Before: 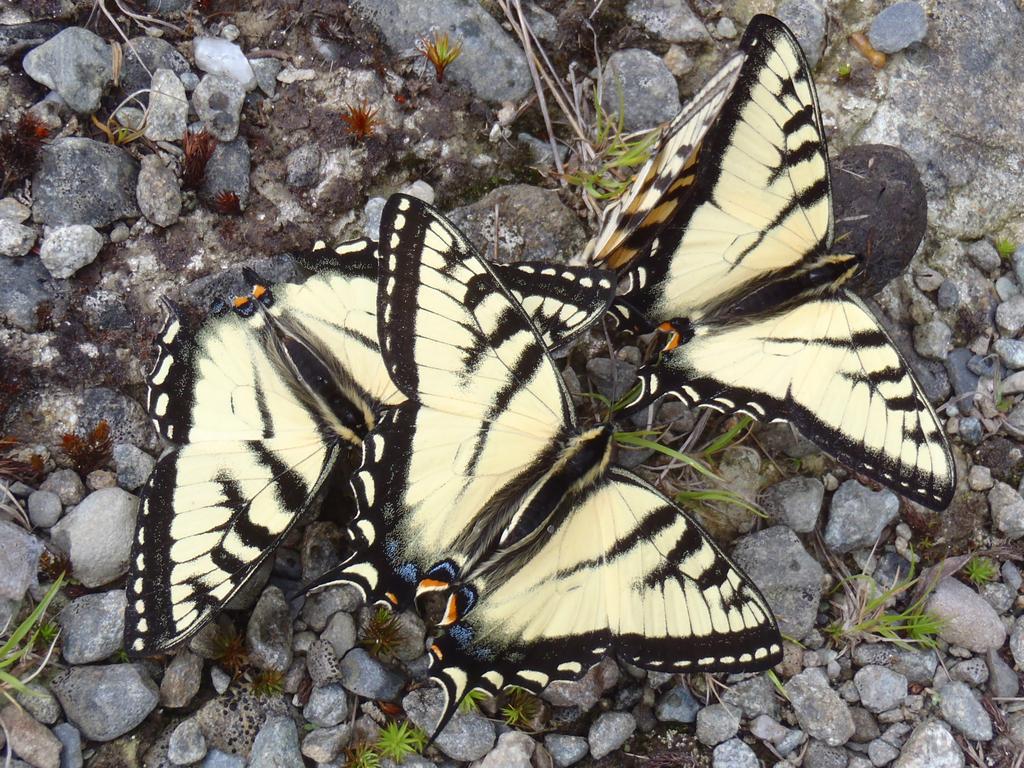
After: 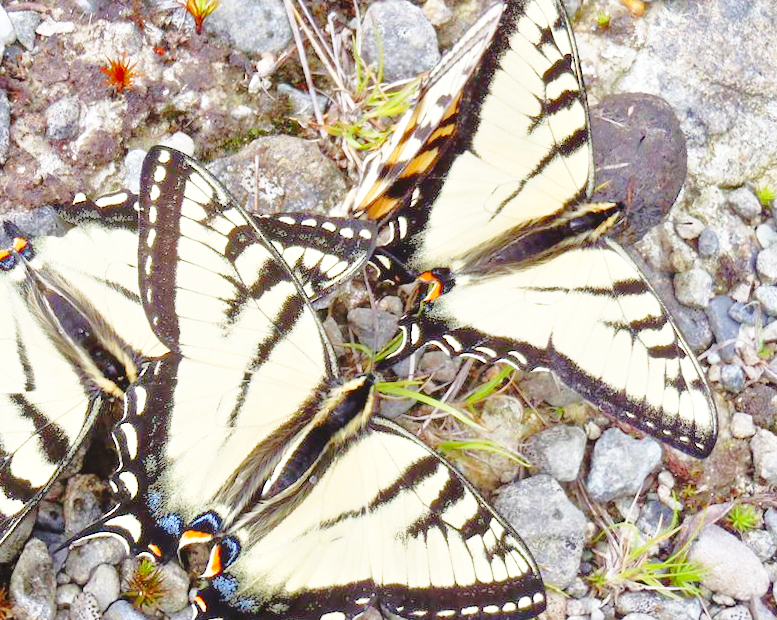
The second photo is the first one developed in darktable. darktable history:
tone equalizer: -8 EV 2 EV, -7 EV 2 EV, -6 EV 2 EV, -5 EV 2 EV, -4 EV 2 EV, -3 EV 1.5 EV, -2 EV 1 EV, -1 EV 0.5 EV
base curve: curves: ch0 [(0, 0) (0.04, 0.03) (0.133, 0.232) (0.448, 0.748) (0.843, 0.968) (1, 1)], preserve colors none
rotate and perspective: rotation -0.45°, automatic cropping original format, crop left 0.008, crop right 0.992, crop top 0.012, crop bottom 0.988
crop: left 23.095%, top 5.827%, bottom 11.854%
